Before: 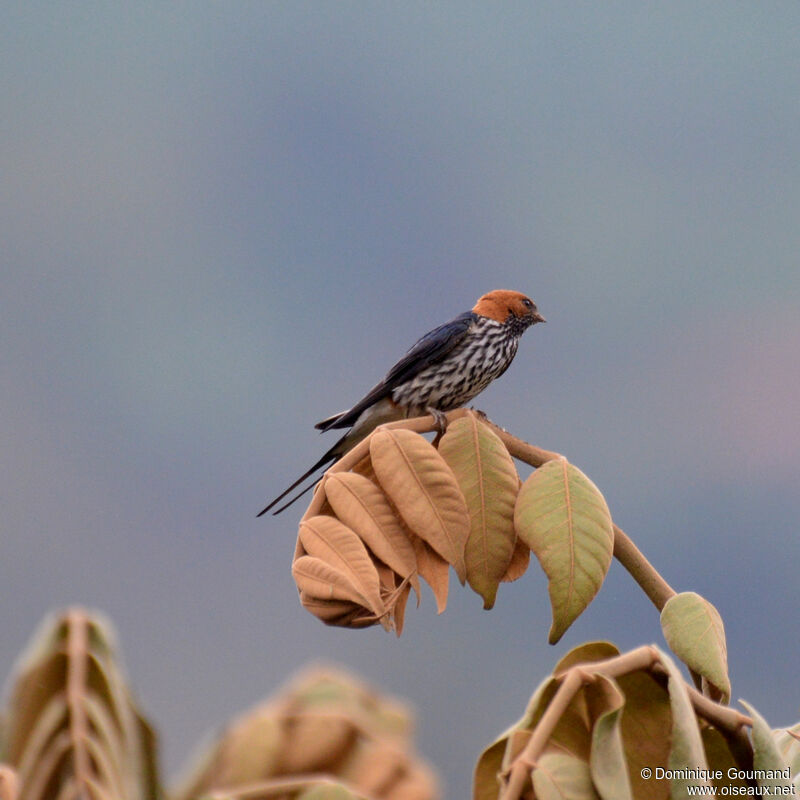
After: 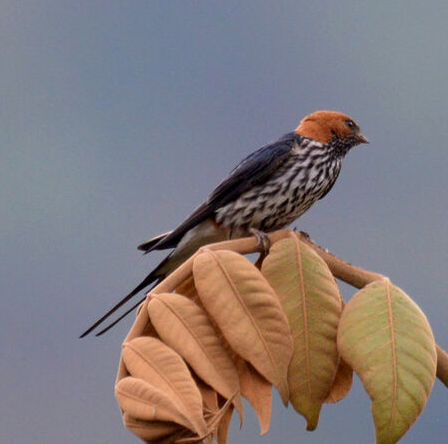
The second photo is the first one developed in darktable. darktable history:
crop and rotate: left 22.242%, top 22.39%, right 21.726%, bottom 22.028%
contrast brightness saturation: contrast 0.028, brightness -0.036
